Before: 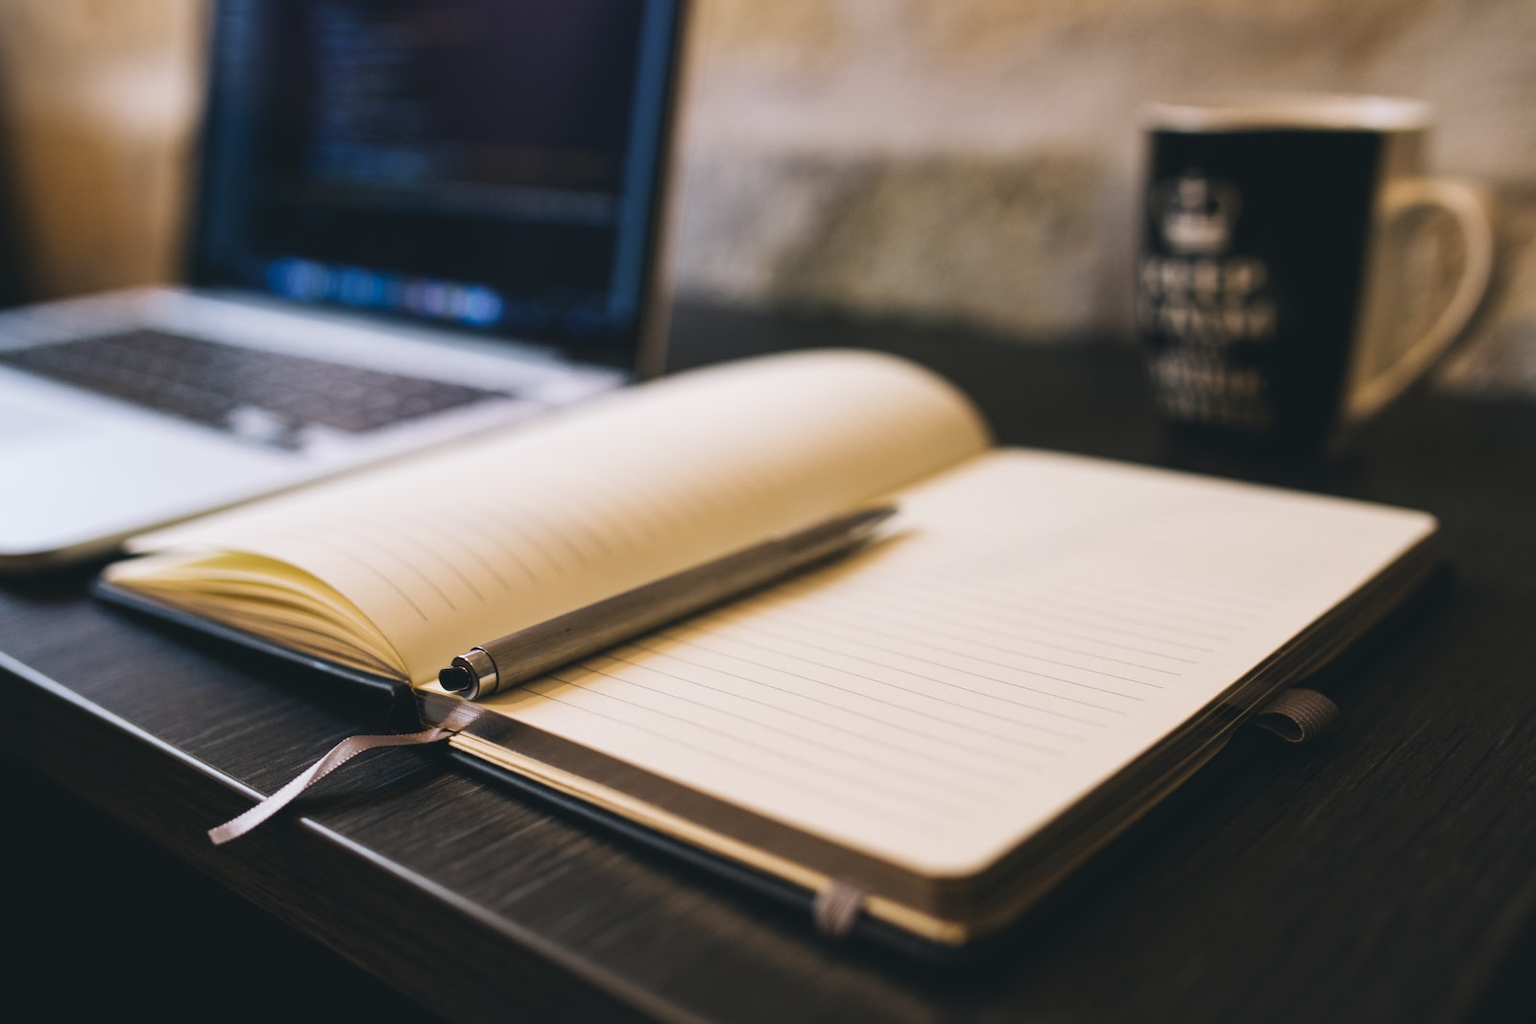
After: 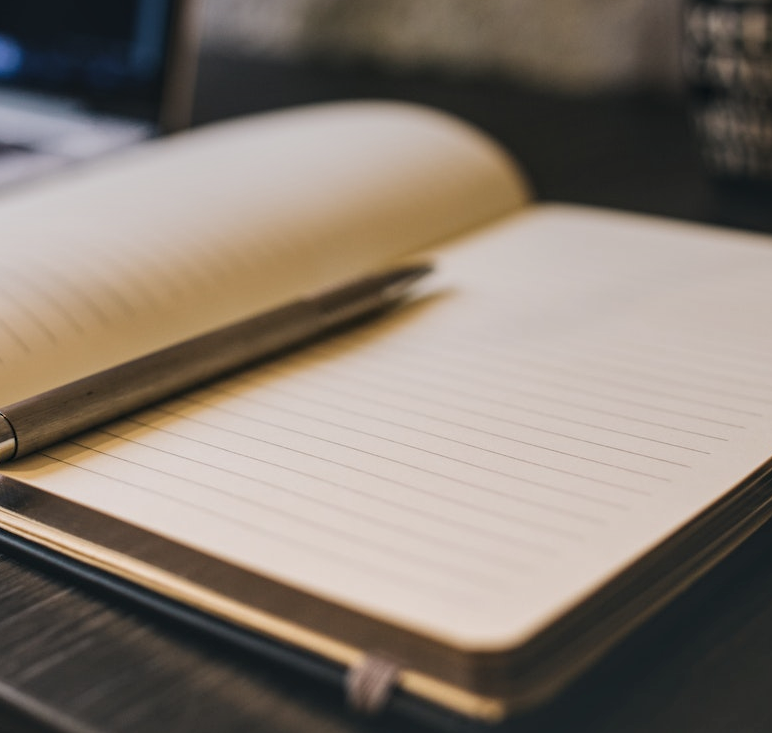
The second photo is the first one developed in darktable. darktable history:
base curve: exposure shift 0, preserve colors none
crop: left 31.379%, top 24.658%, right 20.326%, bottom 6.628%
local contrast: on, module defaults
graduated density: on, module defaults
